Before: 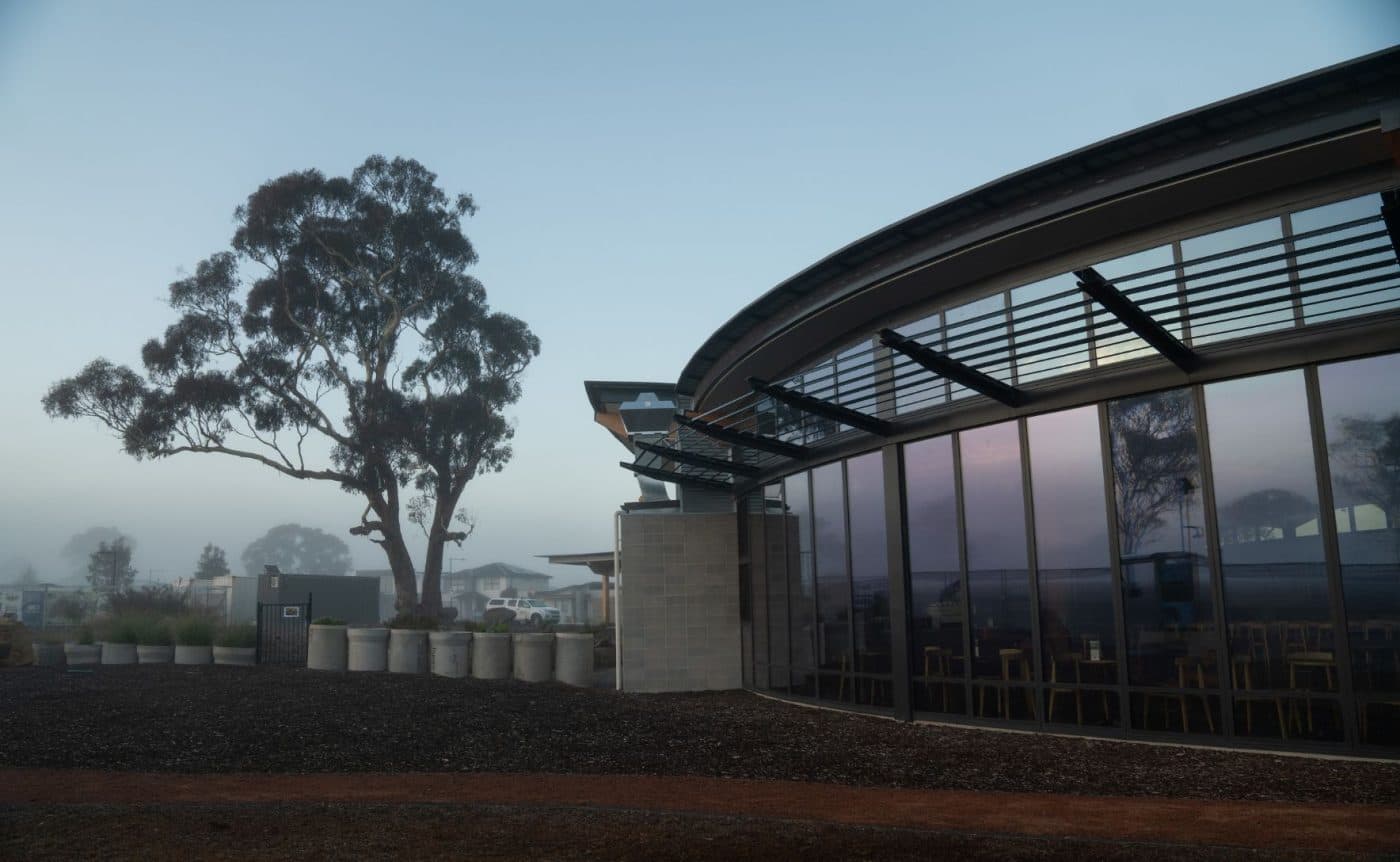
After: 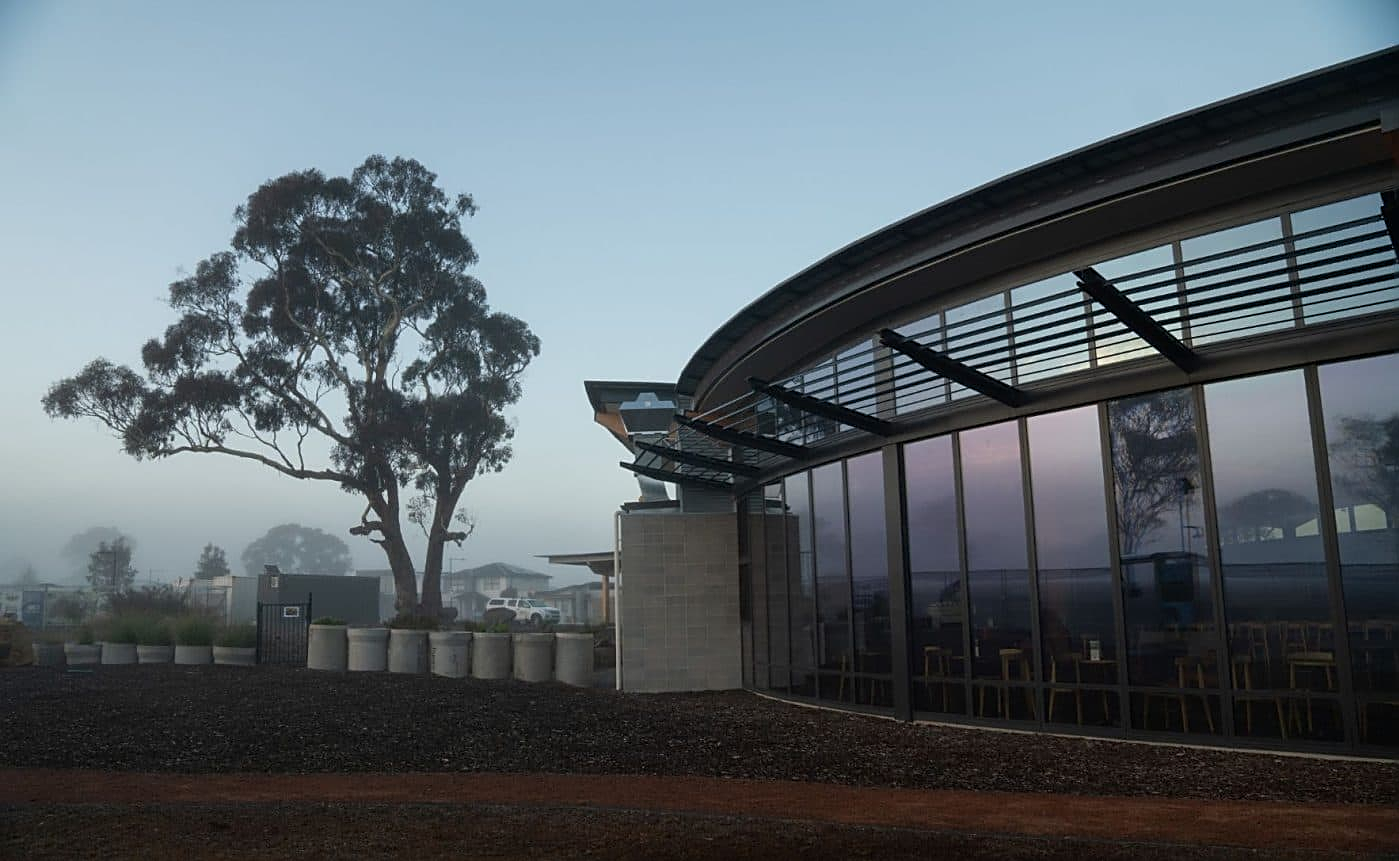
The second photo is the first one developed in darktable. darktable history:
sharpen: on, module defaults
levels: white 99.91%
